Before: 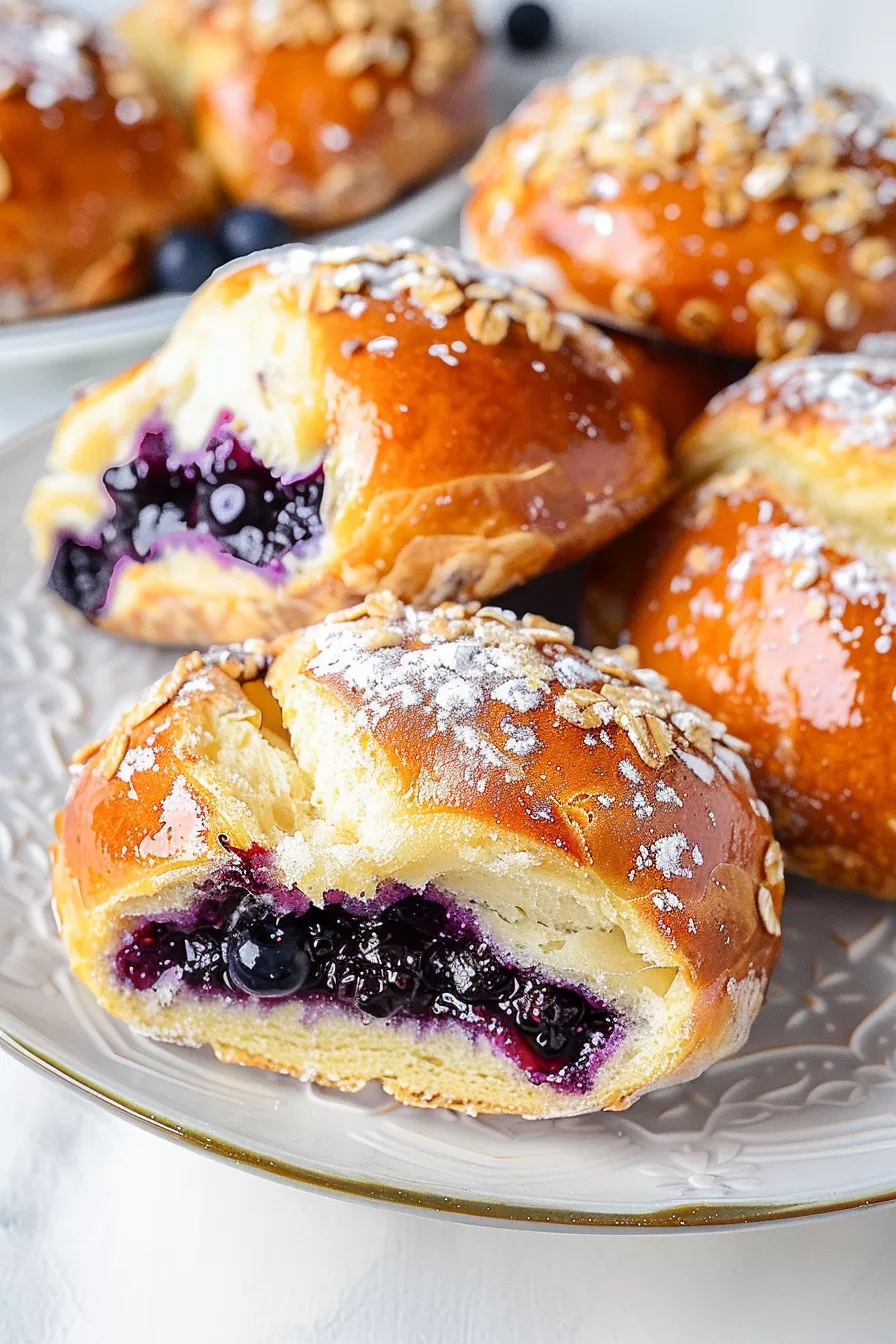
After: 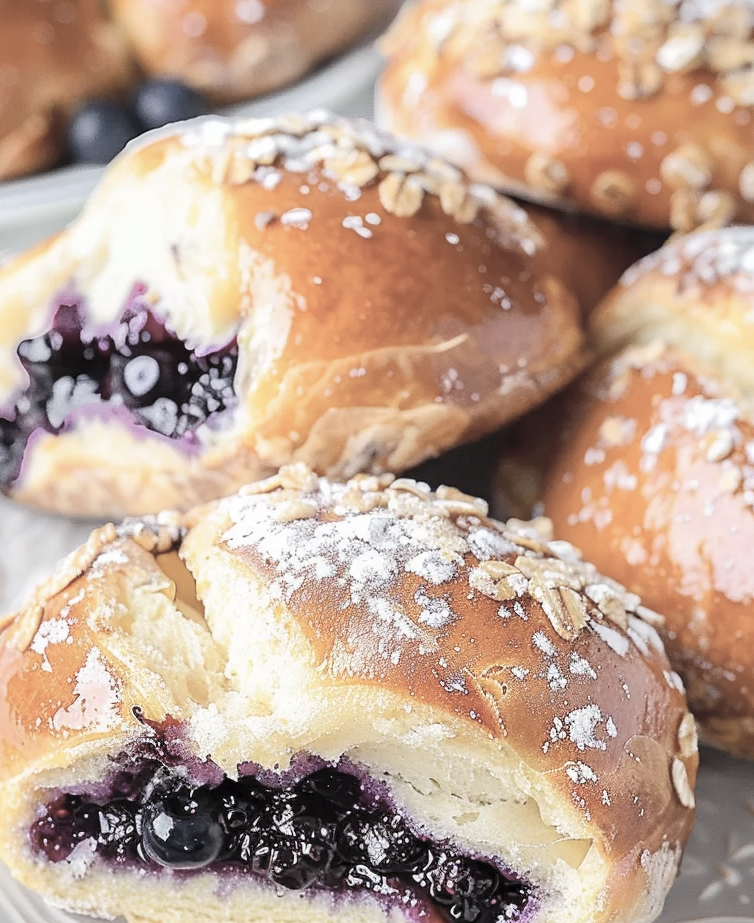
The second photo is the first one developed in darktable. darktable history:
contrast brightness saturation: brightness 0.186, saturation -0.481
crop and rotate: left 9.708%, top 9.575%, right 6.115%, bottom 21.694%
